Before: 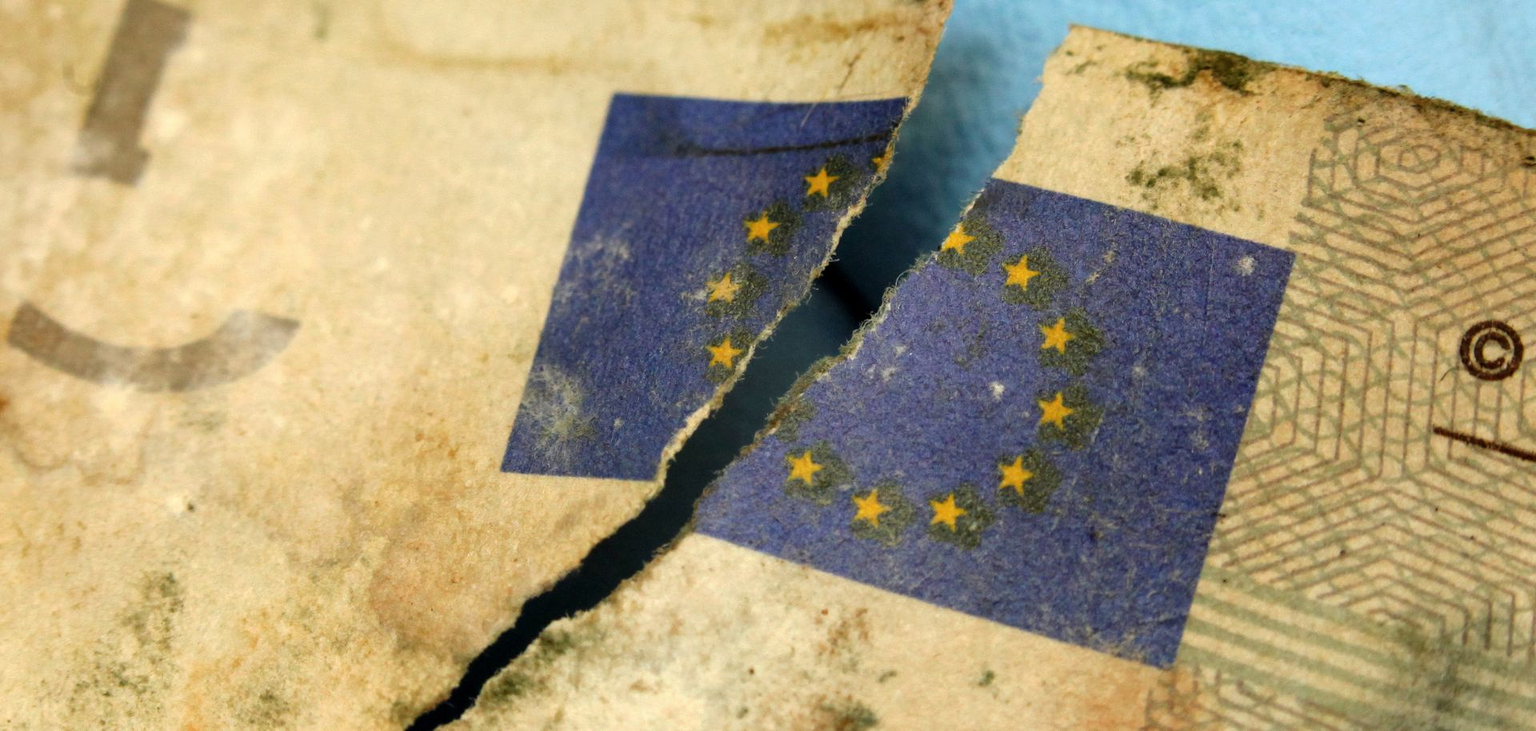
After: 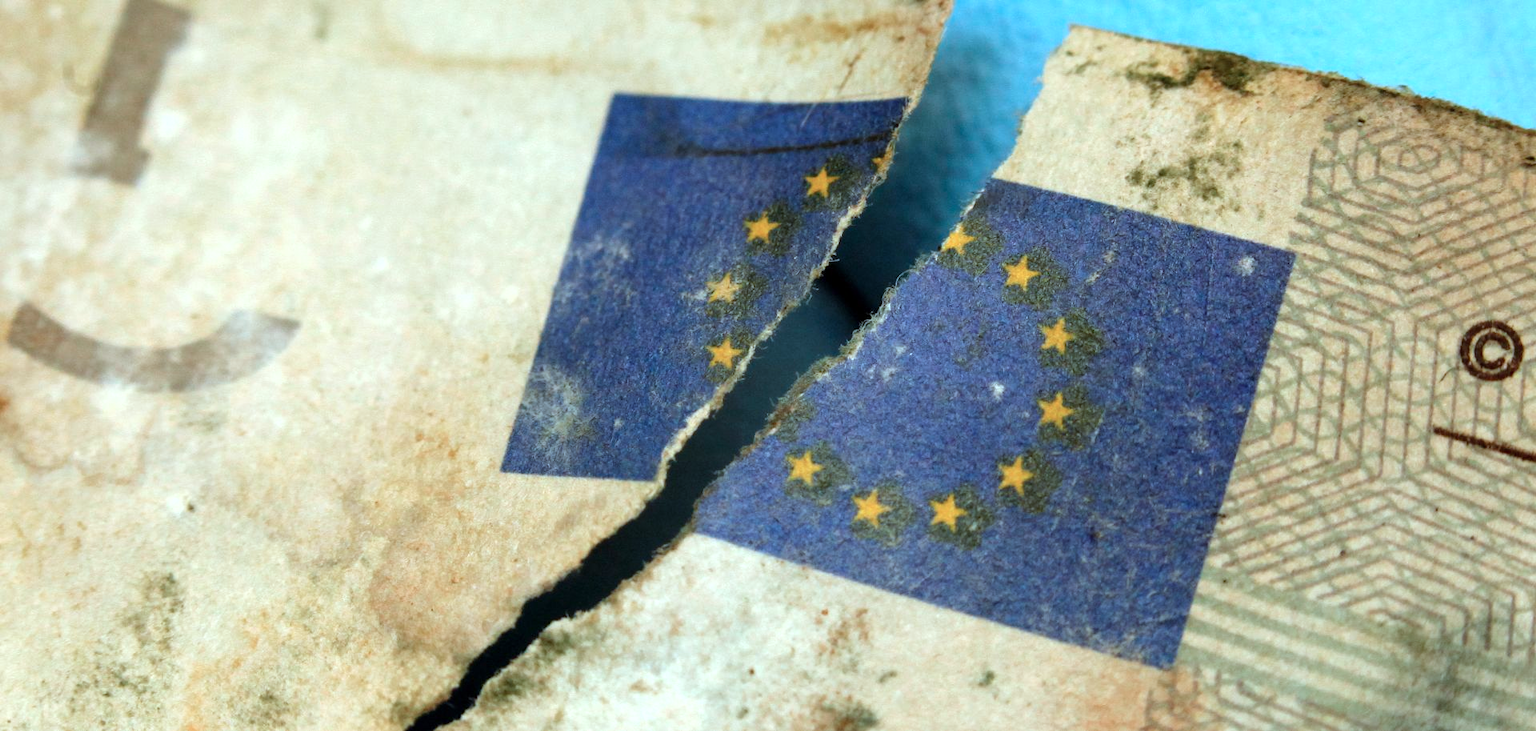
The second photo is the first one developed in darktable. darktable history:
color correction: highlights a* -9.35, highlights b* -23.15
exposure: exposure 0.3 EV, compensate highlight preservation false
